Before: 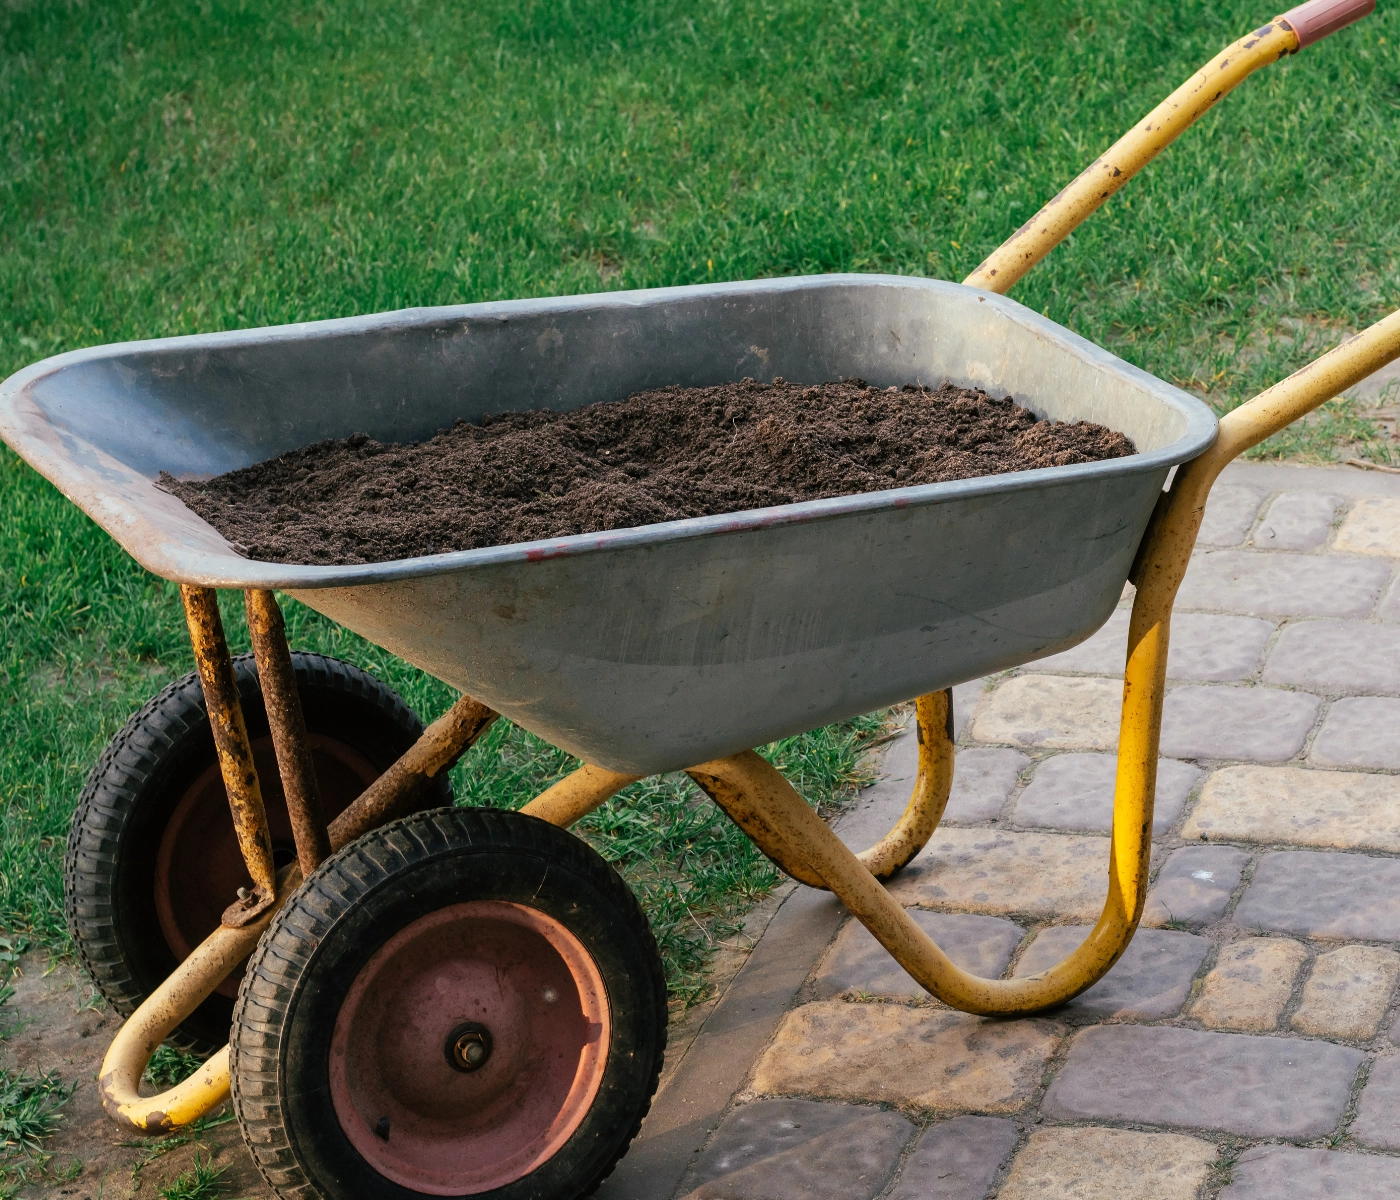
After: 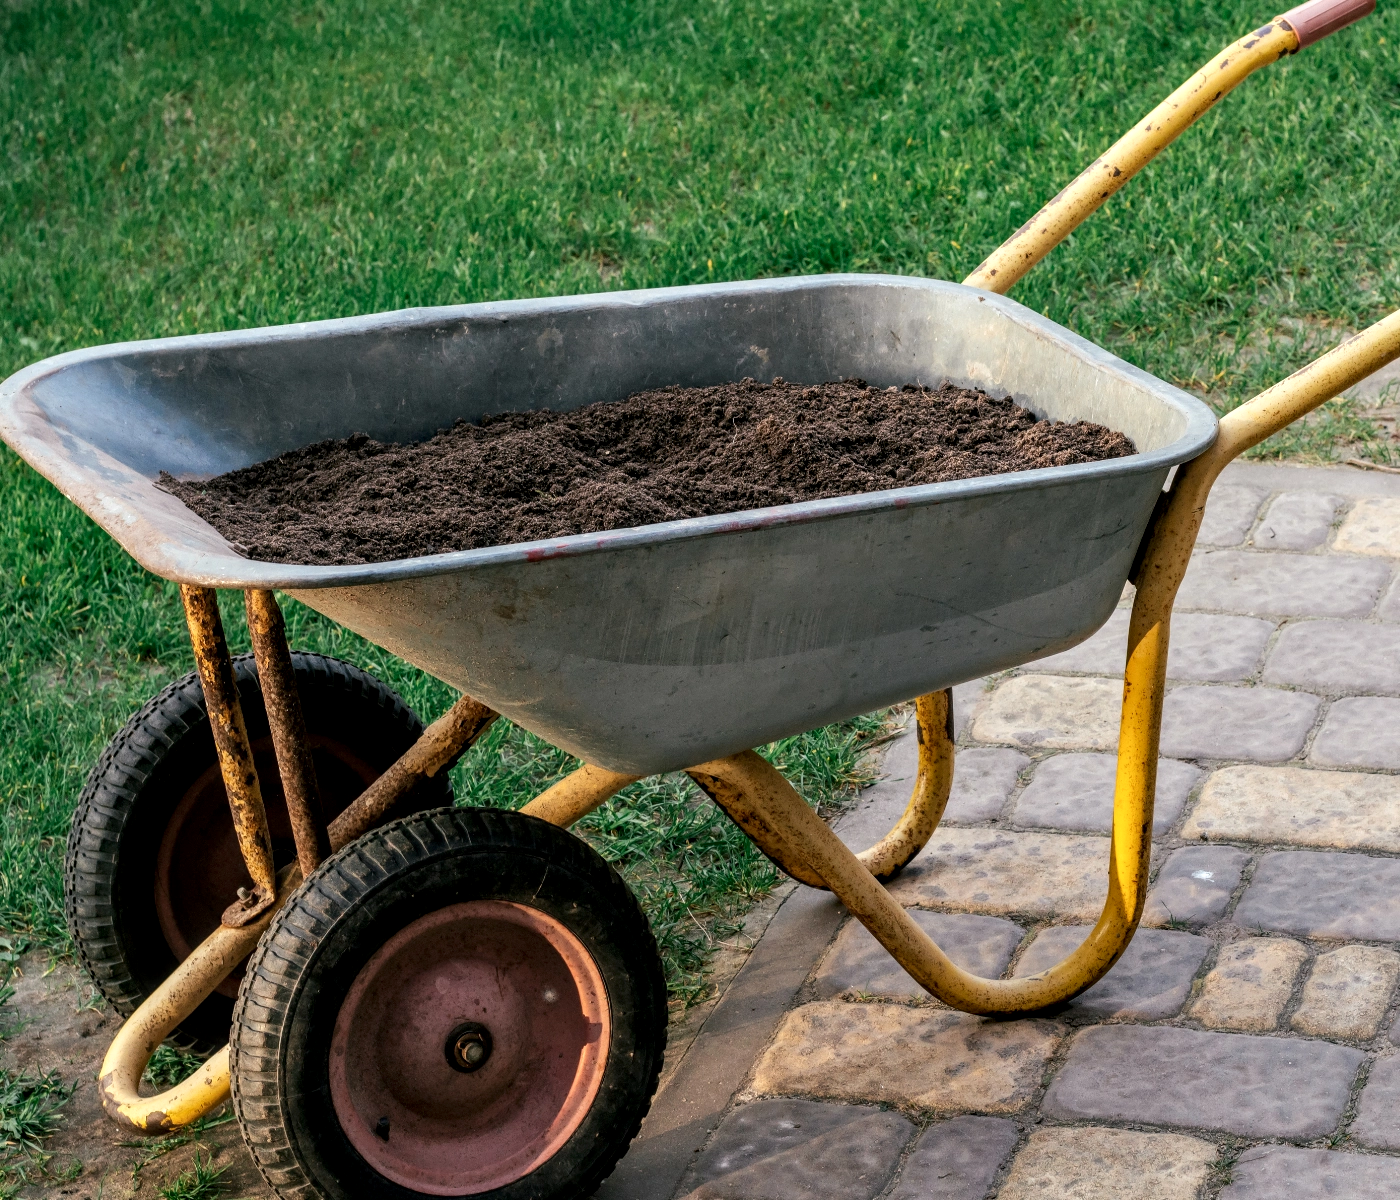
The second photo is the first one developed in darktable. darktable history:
local contrast: on, module defaults
contrast equalizer: y [[0.526, 0.53, 0.532, 0.532, 0.53, 0.525], [0.5 ×6], [0.5 ×6], [0 ×6], [0 ×6]]
